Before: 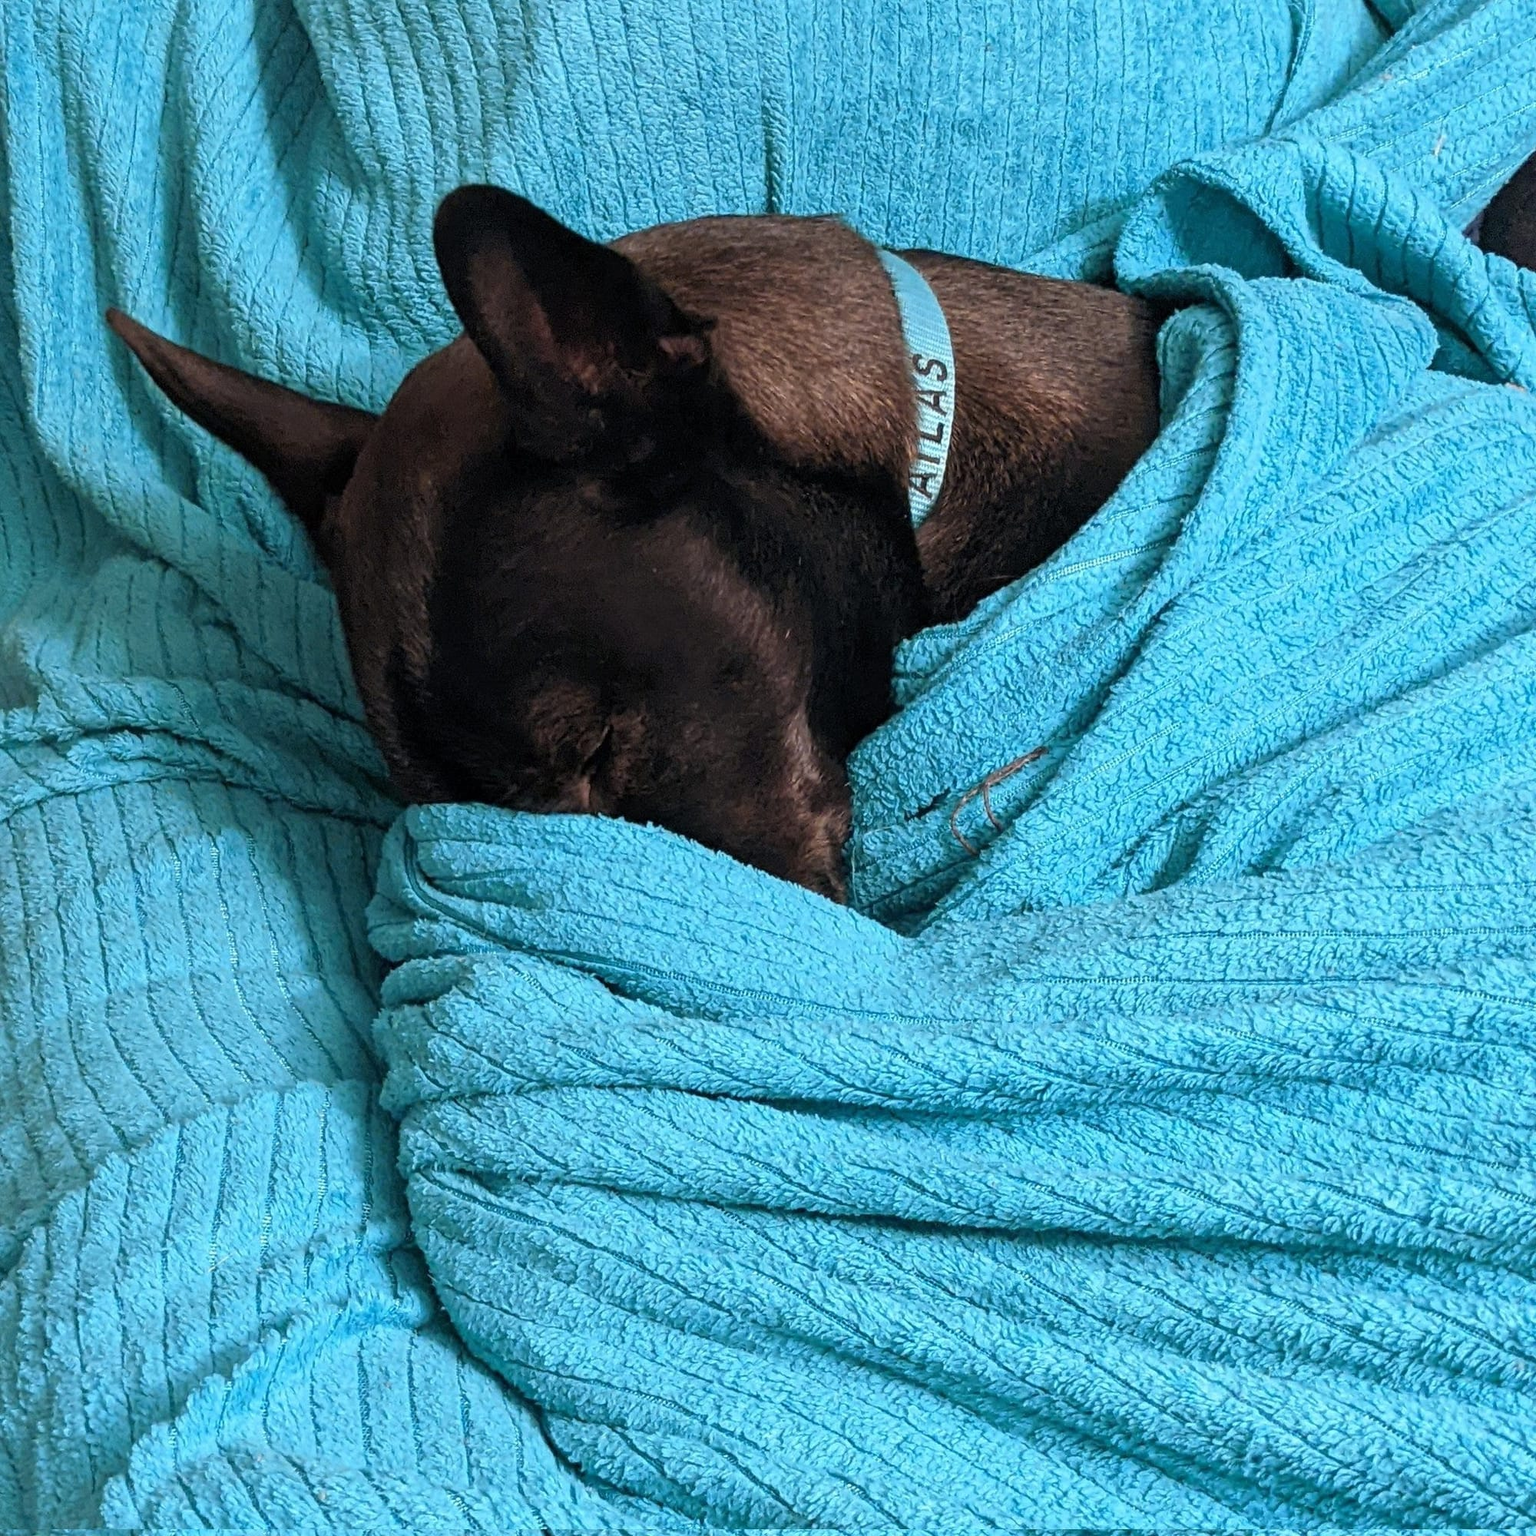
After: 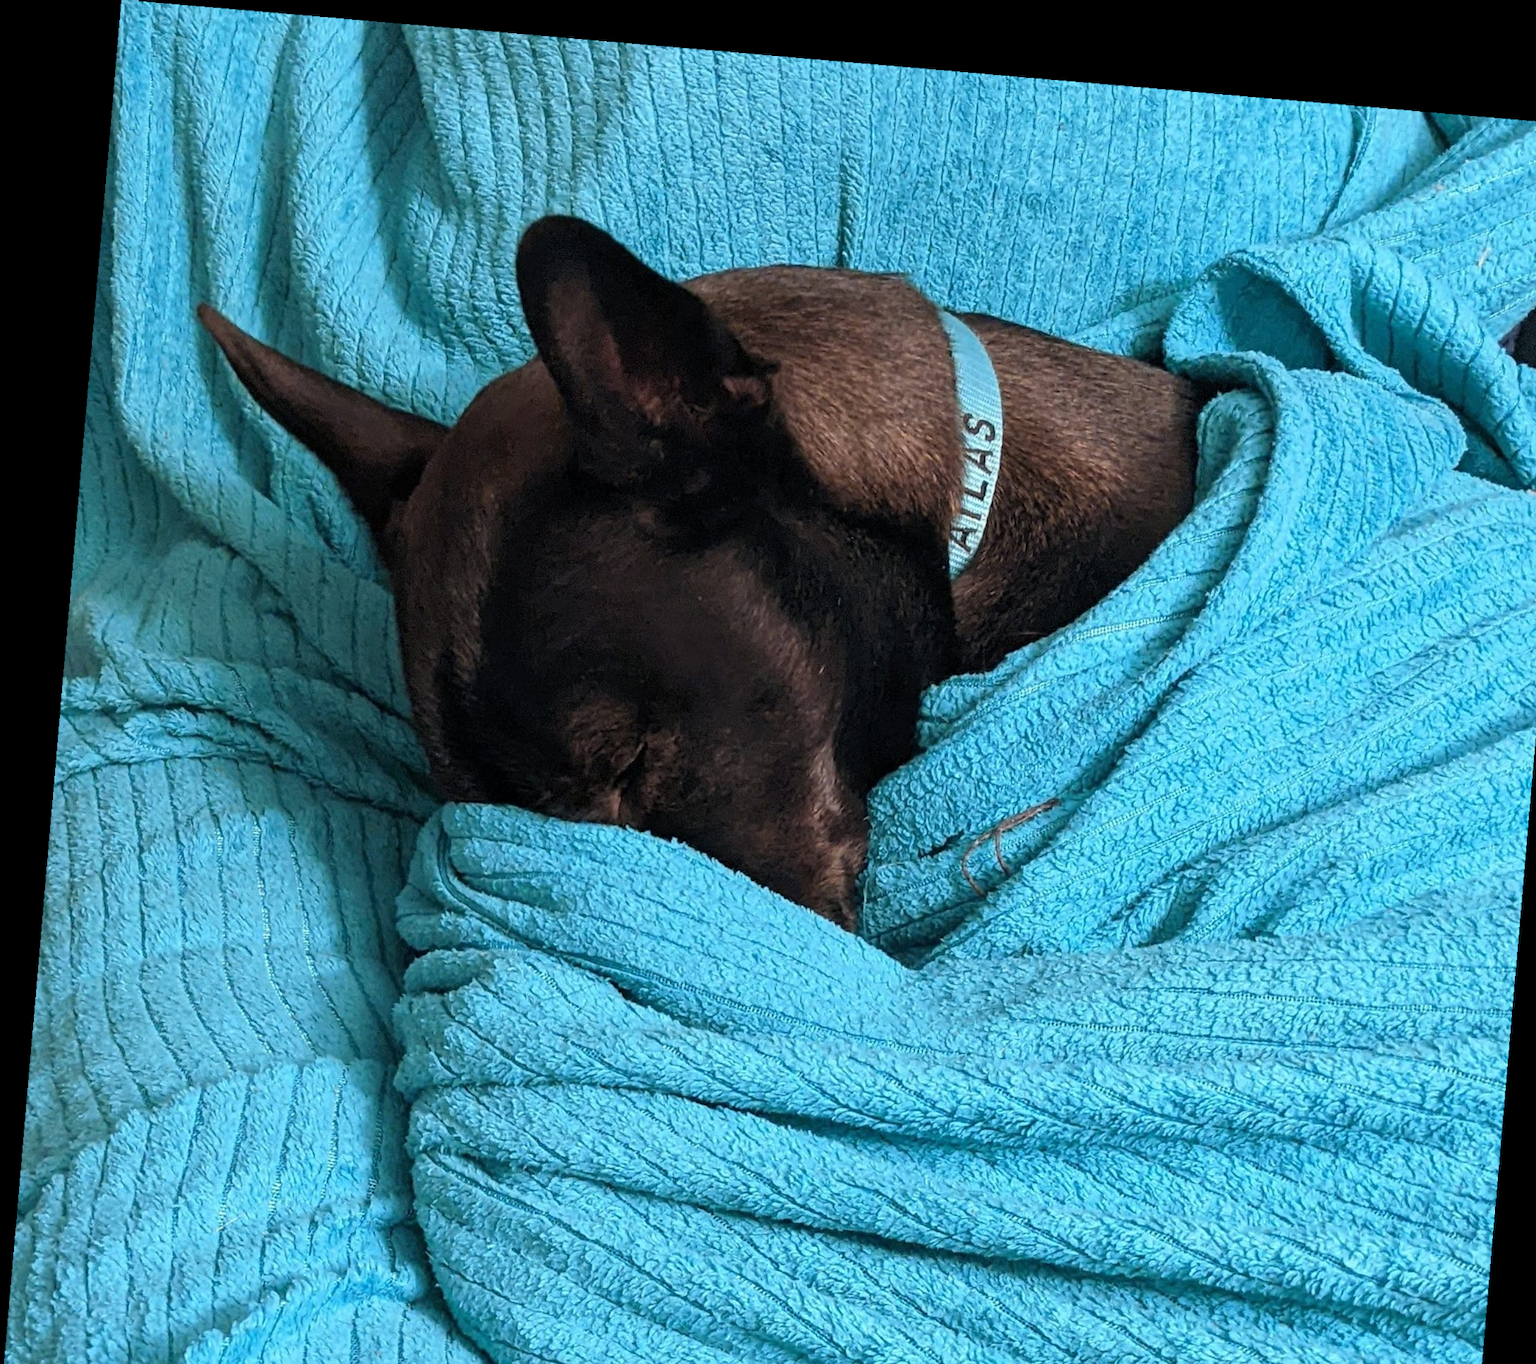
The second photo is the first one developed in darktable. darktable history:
rotate and perspective: rotation 5.12°, automatic cropping off
crop and rotate: angle 0.2°, left 0.275%, right 3.127%, bottom 14.18%
white balance: emerald 1
